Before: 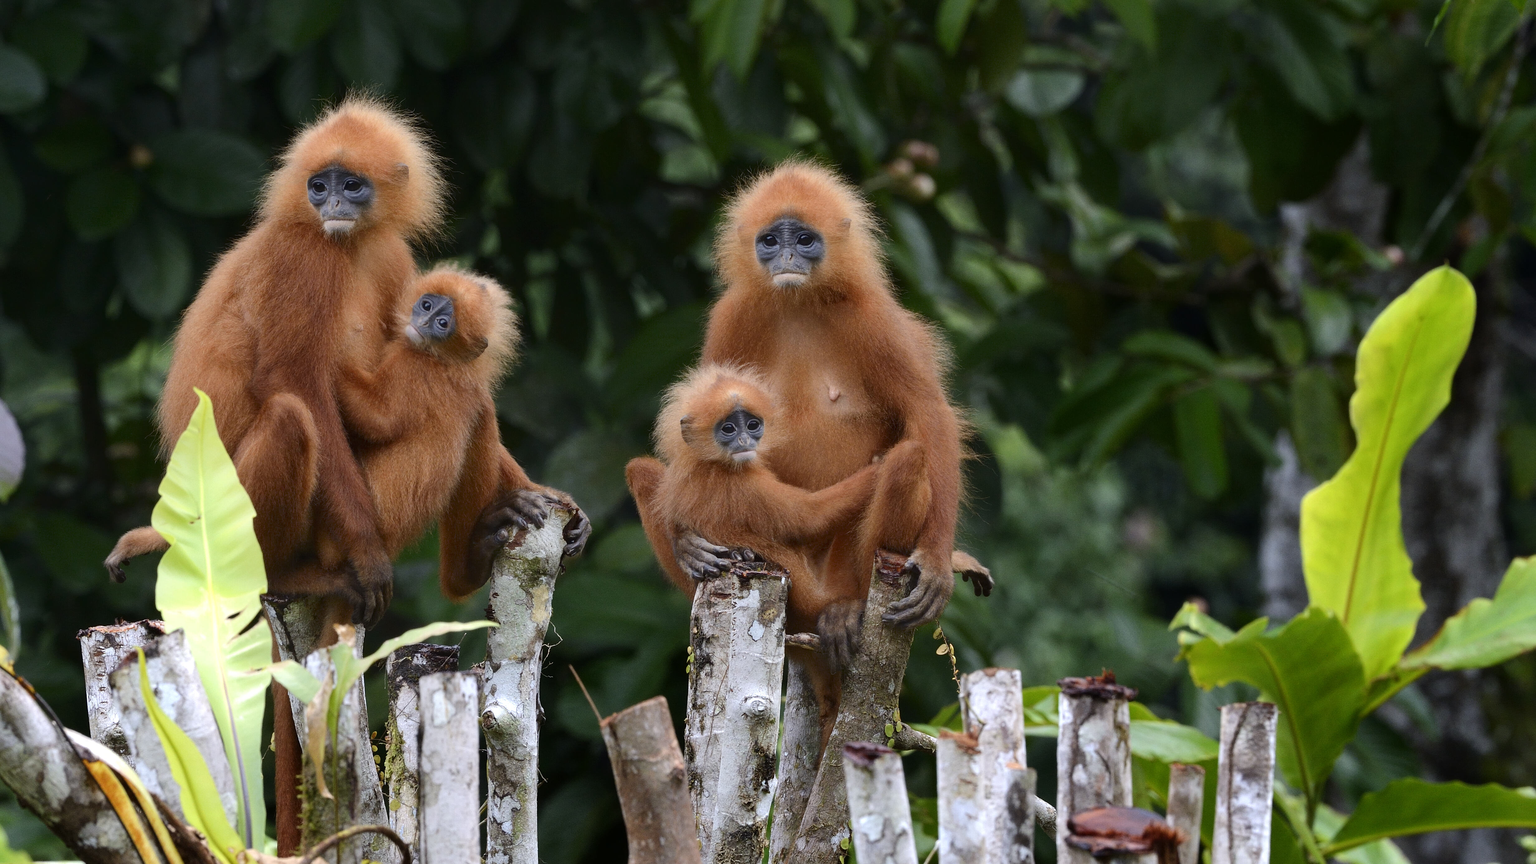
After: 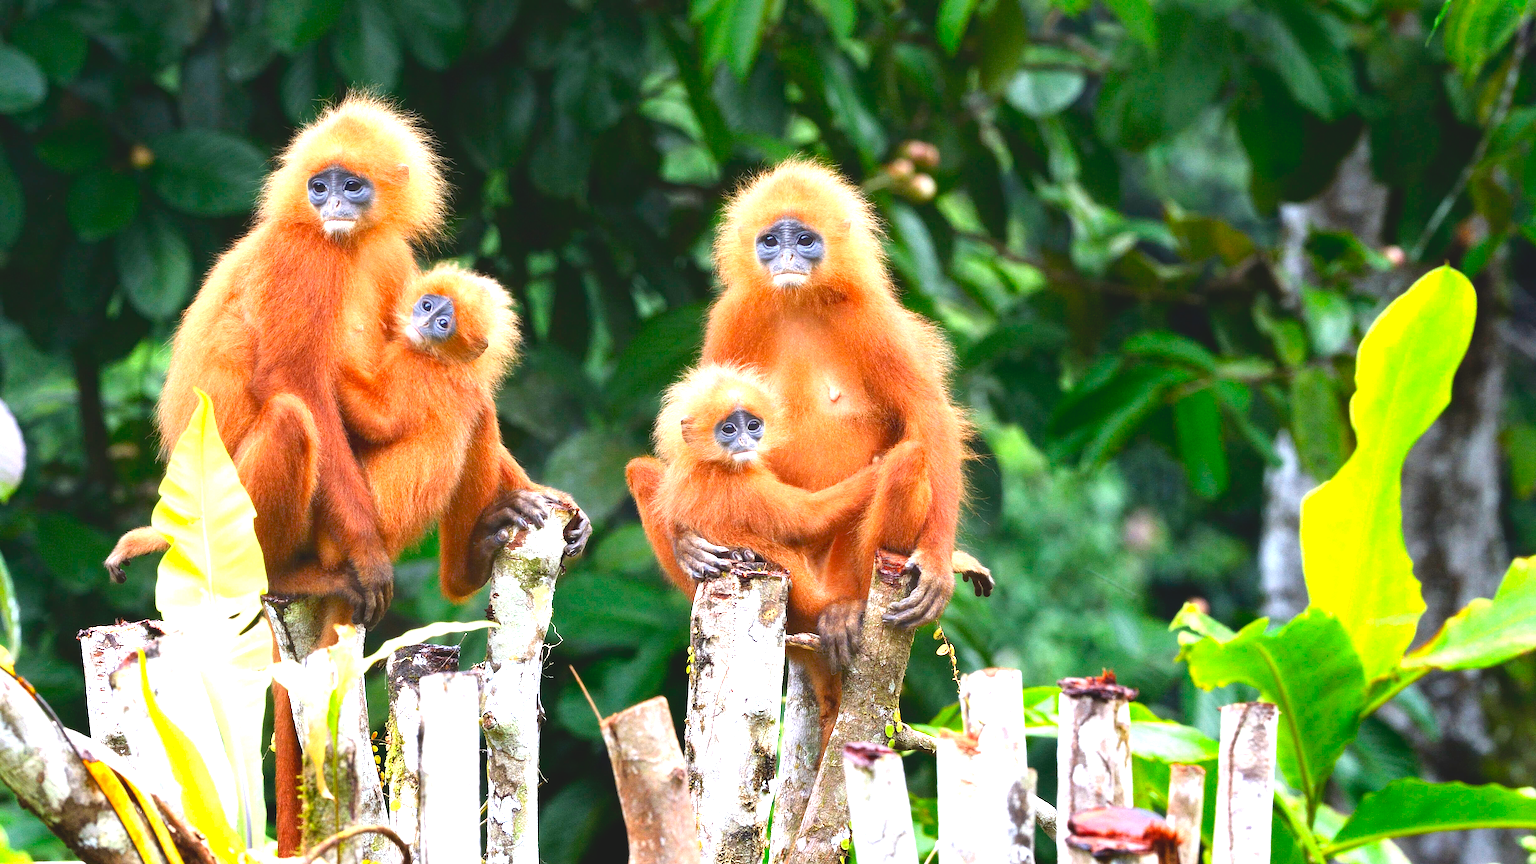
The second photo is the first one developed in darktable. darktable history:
exposure: black level correction 0, exposure 0.5 EV, compensate exposure bias true, compensate highlight preservation false
tone equalizer: -8 EV -0.401 EV, -7 EV -0.37 EV, -6 EV -0.339 EV, -5 EV -0.238 EV, -3 EV 0.241 EV, -2 EV 0.359 EV, -1 EV 0.38 EV, +0 EV 0.407 EV, mask exposure compensation -0.512 EV
contrast brightness saturation: contrast -0.189, saturation 0.187
